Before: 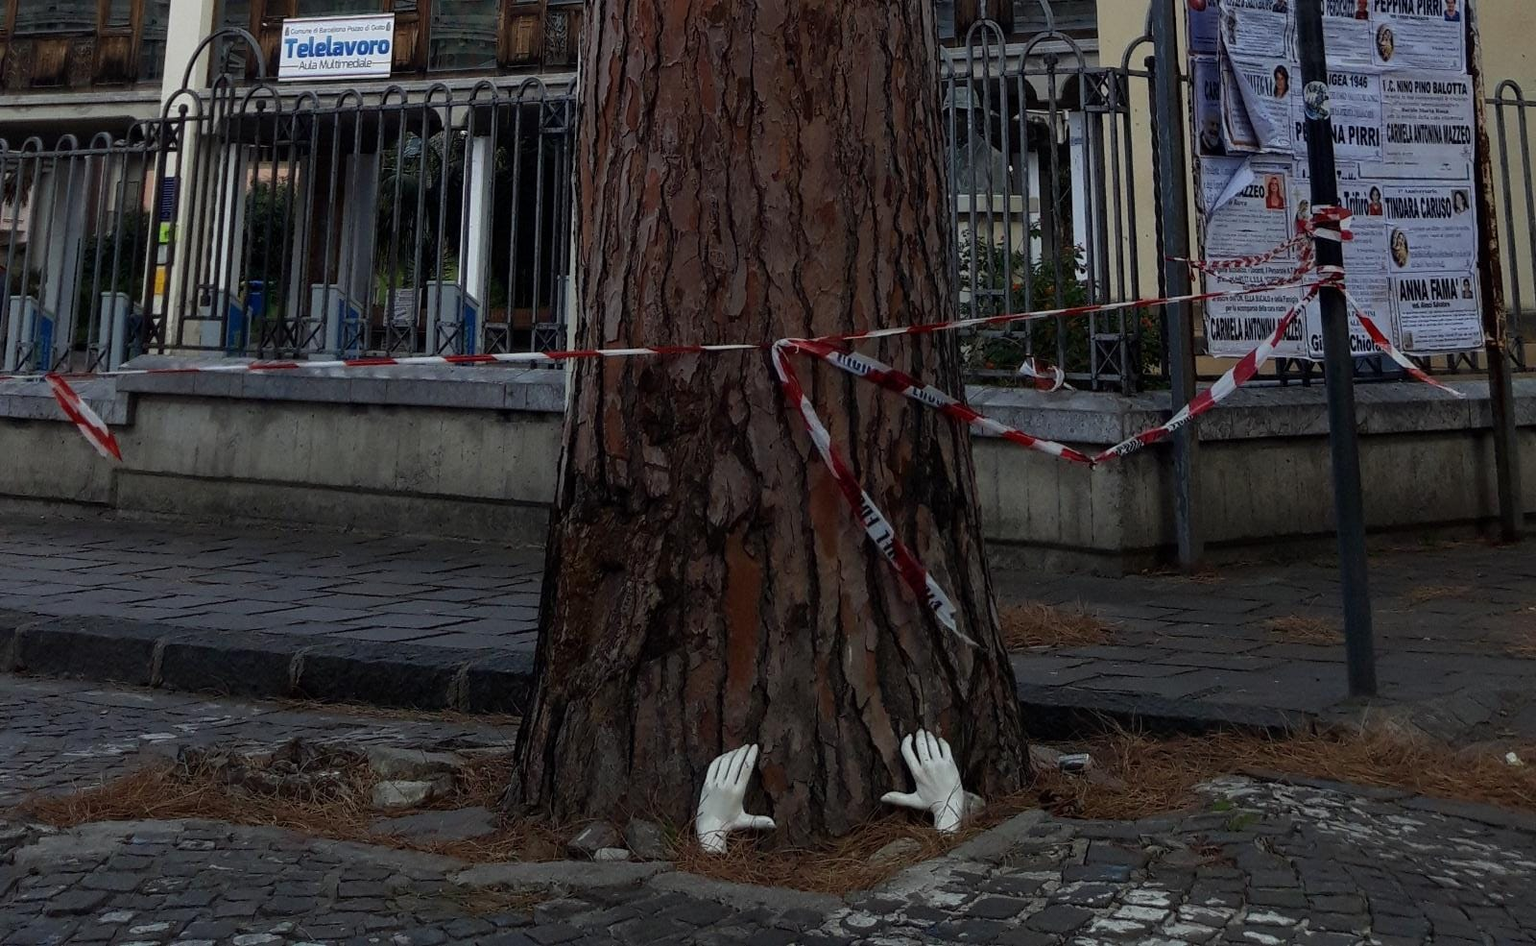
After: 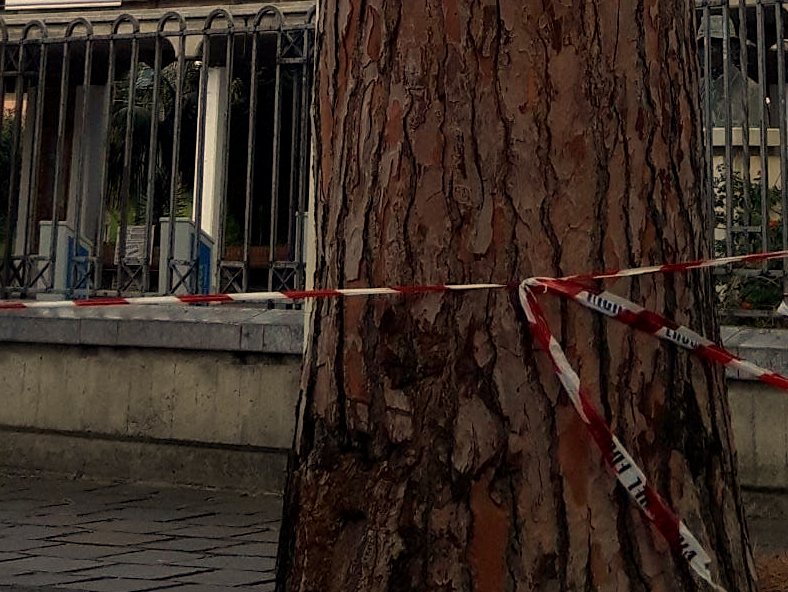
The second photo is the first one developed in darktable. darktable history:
white balance: red 1.138, green 0.996, blue 0.812
sharpen: amount 0.2
crop: left 17.835%, top 7.675%, right 32.881%, bottom 32.213%
exposure: black level correction 0.001, exposure 0.14 EV, compensate highlight preservation false
